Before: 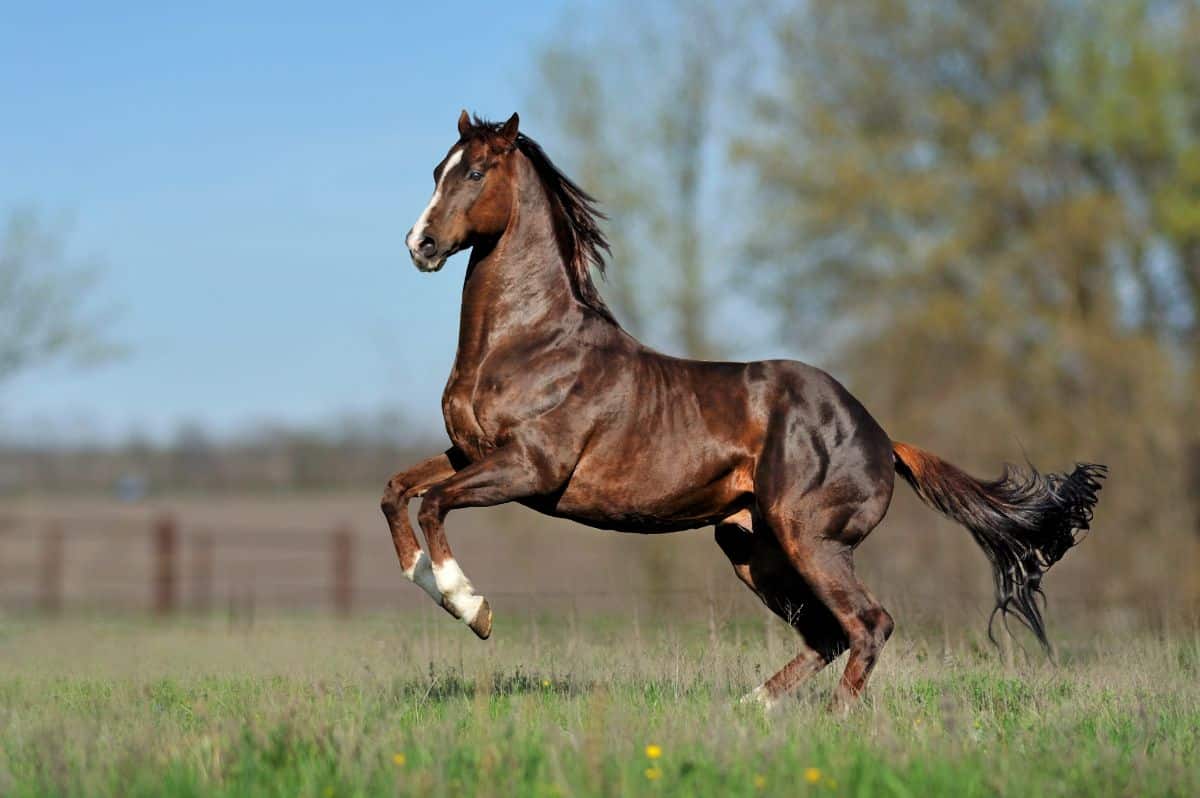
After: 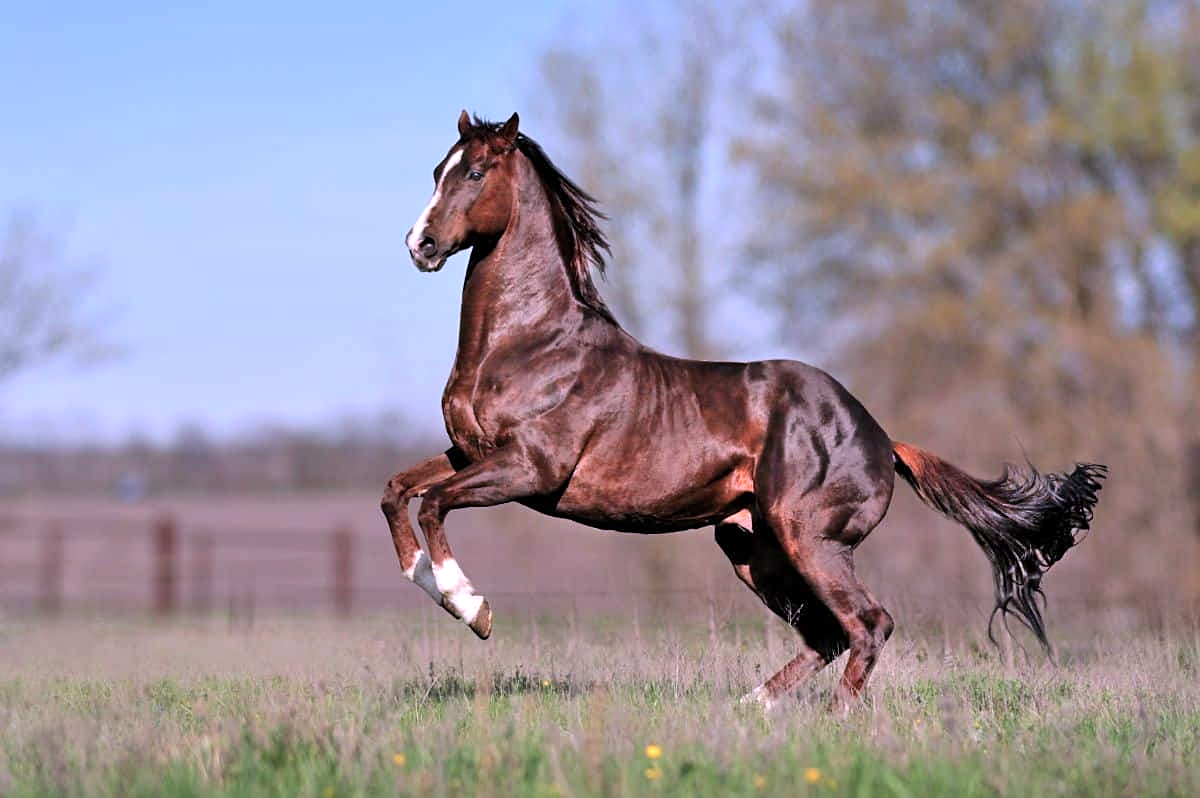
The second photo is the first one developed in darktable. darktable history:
color correction: highlights a* 15.46, highlights b* -20.56
shadows and highlights: radius 110.86, shadows 51.09, white point adjustment 9.16, highlights -4.17, highlights color adjustment 32.2%, soften with gaussian
sharpen: amount 0.2
